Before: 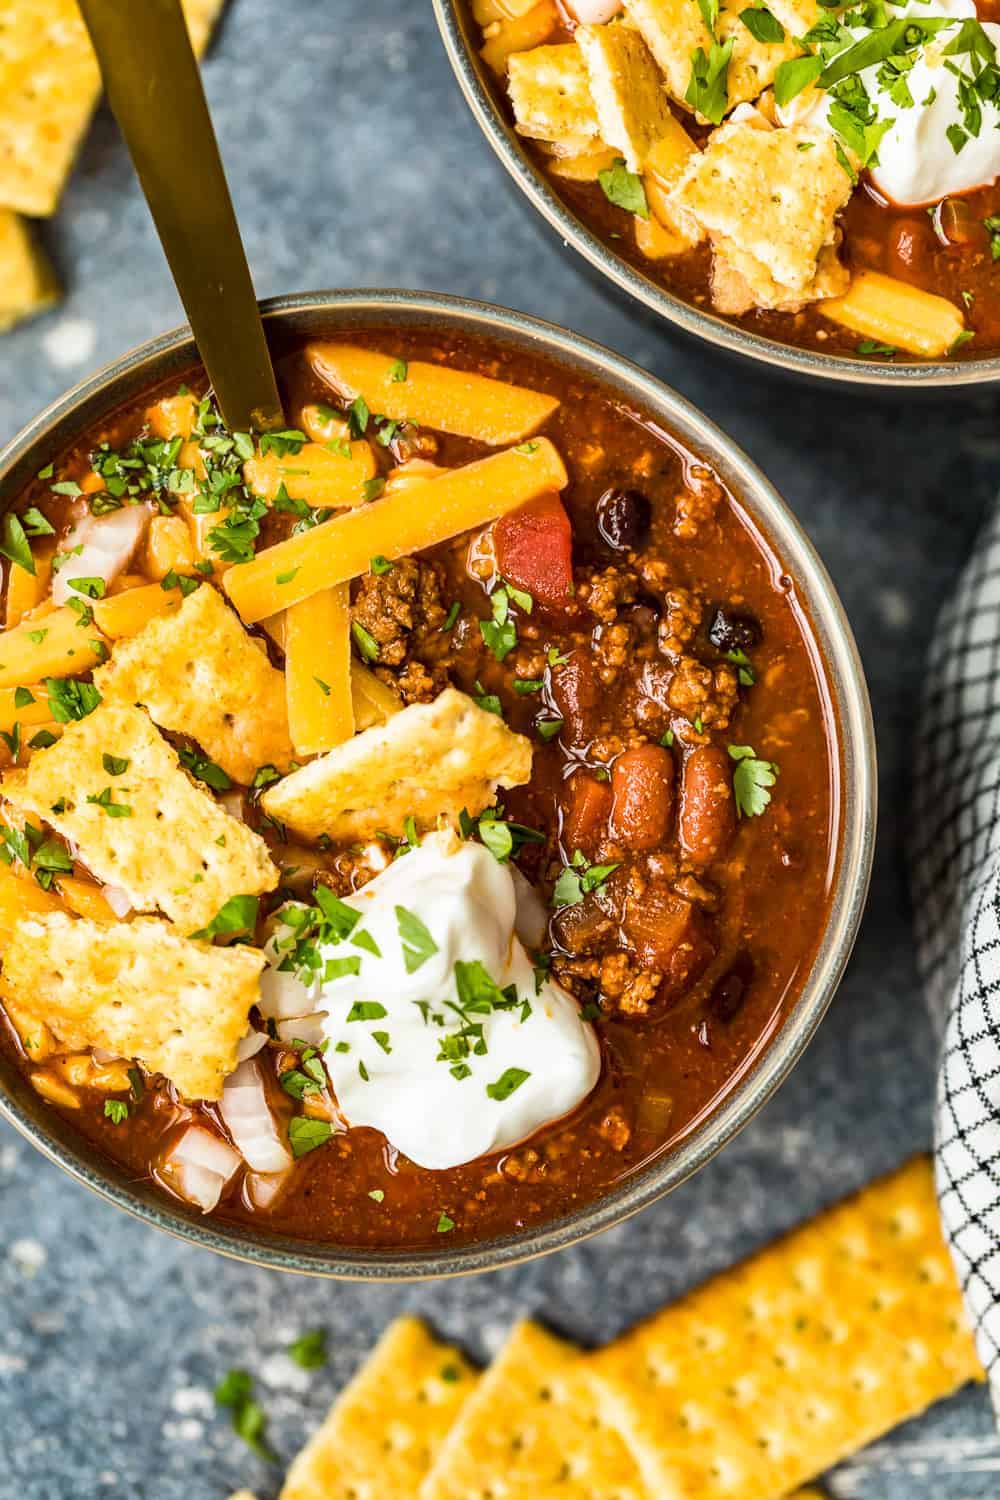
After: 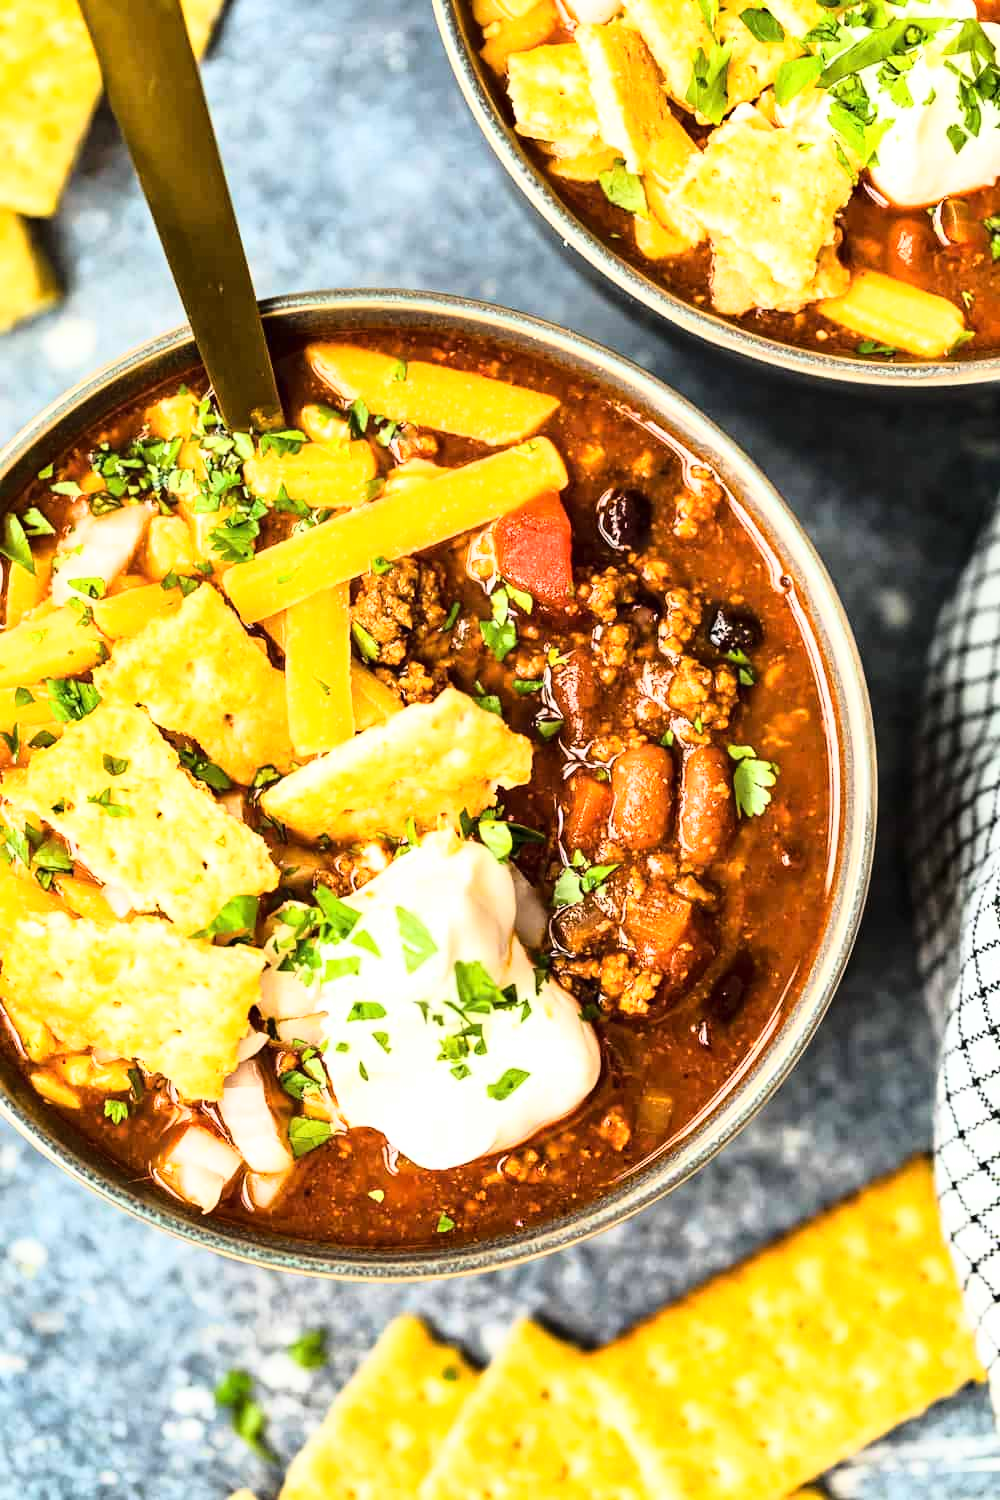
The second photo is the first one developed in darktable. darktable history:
tone equalizer: edges refinement/feathering 500, mask exposure compensation -1.57 EV, preserve details no
base curve: curves: ch0 [(0, 0) (0.026, 0.03) (0.109, 0.232) (0.351, 0.748) (0.669, 0.968) (1, 1)]
